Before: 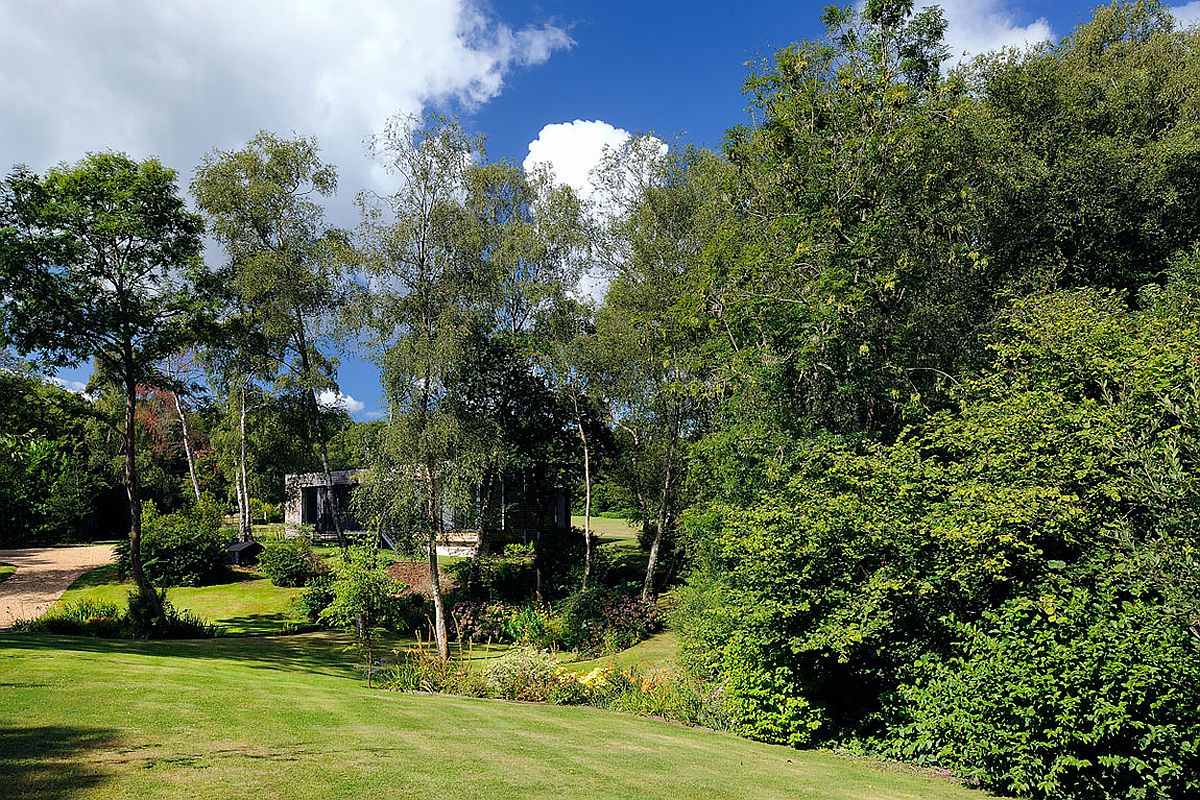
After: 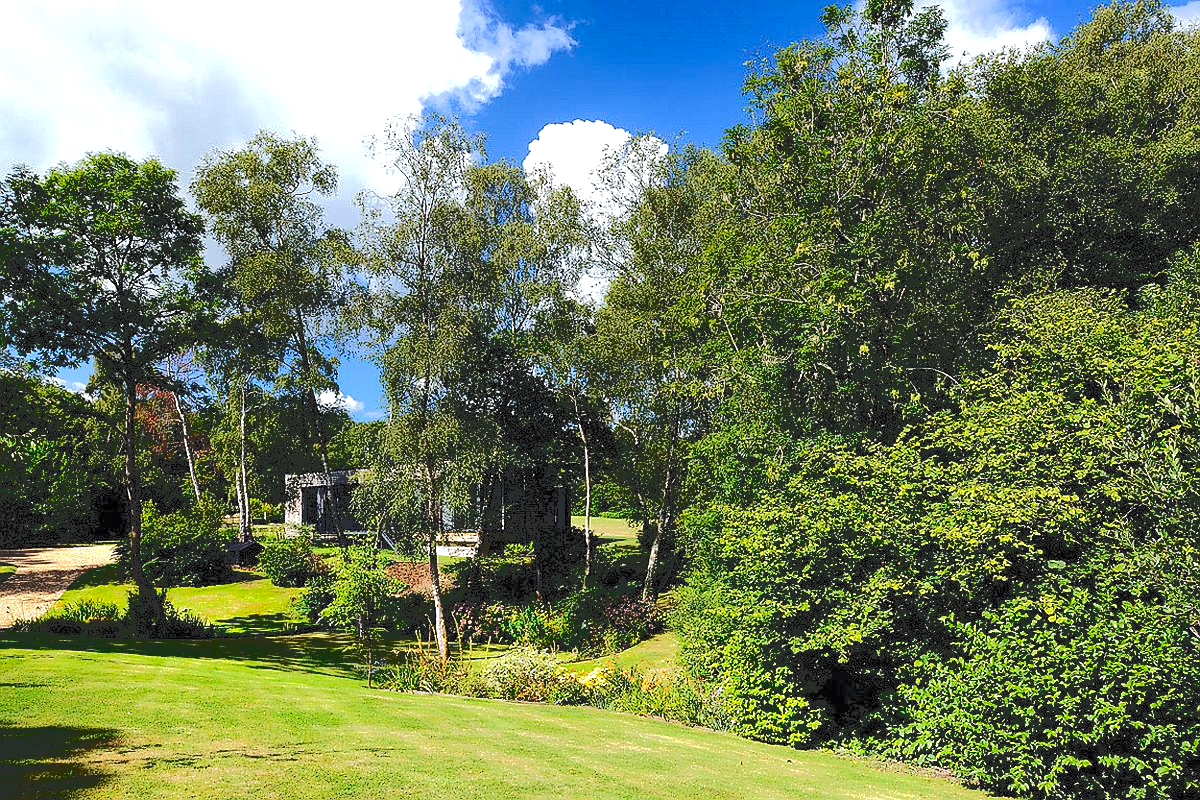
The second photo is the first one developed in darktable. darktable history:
tone curve: curves: ch0 [(0, 0) (0.003, 0.185) (0.011, 0.185) (0.025, 0.187) (0.044, 0.185) (0.069, 0.185) (0.1, 0.18) (0.136, 0.18) (0.177, 0.179) (0.224, 0.202) (0.277, 0.252) (0.335, 0.343) (0.399, 0.452) (0.468, 0.553) (0.543, 0.643) (0.623, 0.717) (0.709, 0.778) (0.801, 0.82) (0.898, 0.856) (1, 1)], color space Lab, independent channels, preserve colors none
contrast brightness saturation: contrast 0.065, brightness -0.15, saturation 0.114
tone equalizer: -8 EV -0.762 EV, -7 EV -0.697 EV, -6 EV -0.626 EV, -5 EV -0.366 EV, -3 EV 0.381 EV, -2 EV 0.6 EV, -1 EV 0.699 EV, +0 EV 0.756 EV, mask exposure compensation -0.505 EV
